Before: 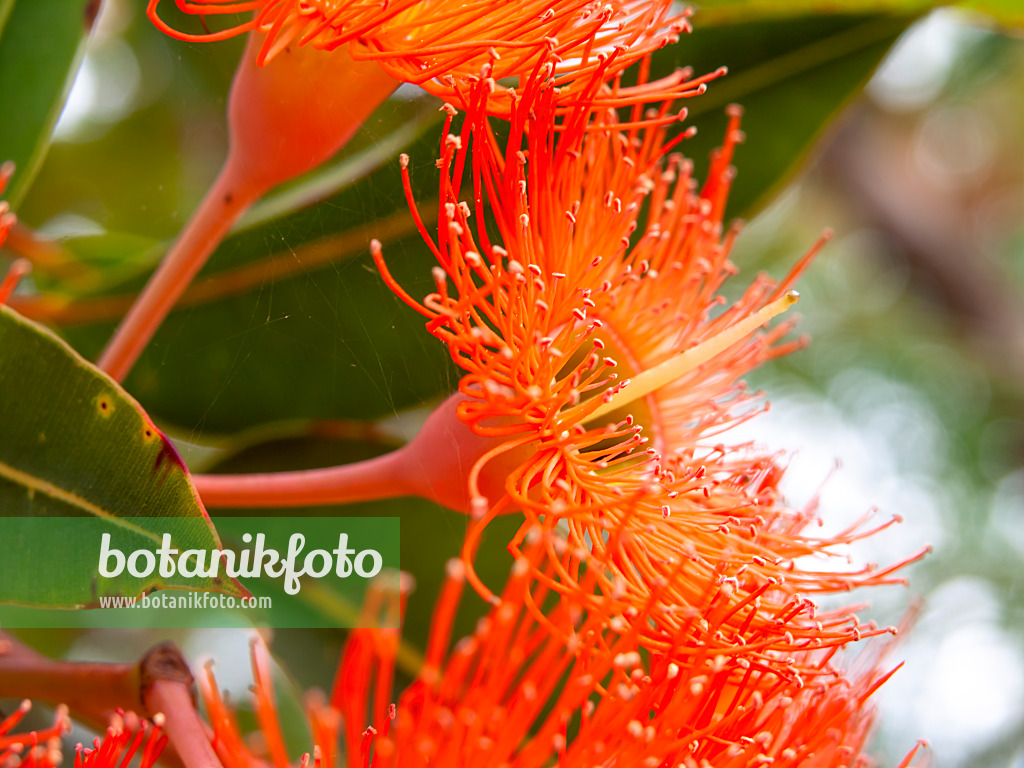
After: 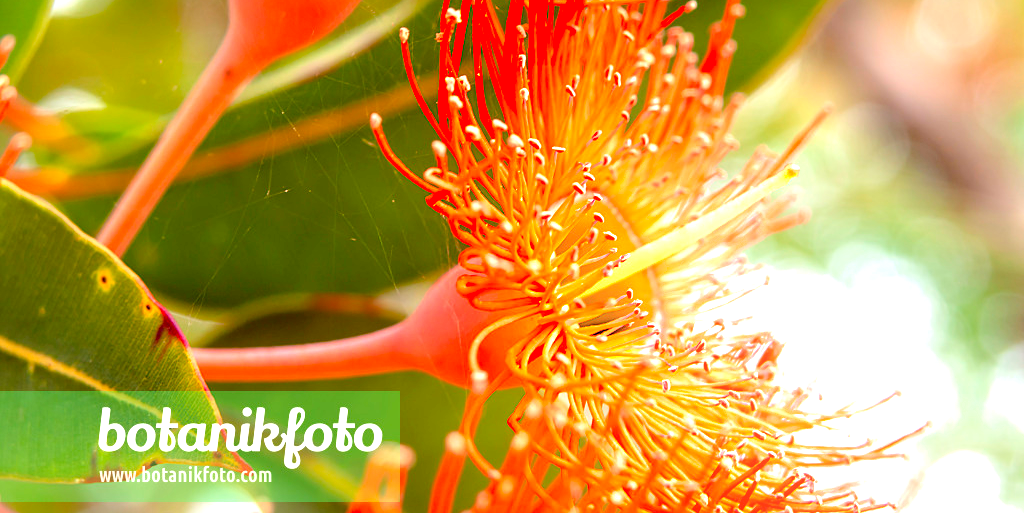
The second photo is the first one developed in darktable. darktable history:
levels: levels [0, 0.478, 1]
shadows and highlights: radius 93.34, shadows -14.67, white point adjustment 0.293, highlights 31.8, compress 48.62%, soften with gaussian
exposure: exposure 1.224 EV, compensate highlight preservation false
crop: top 16.469%, bottom 16.688%
color correction: highlights a* 0.668, highlights b* 2.81, saturation 1.07
